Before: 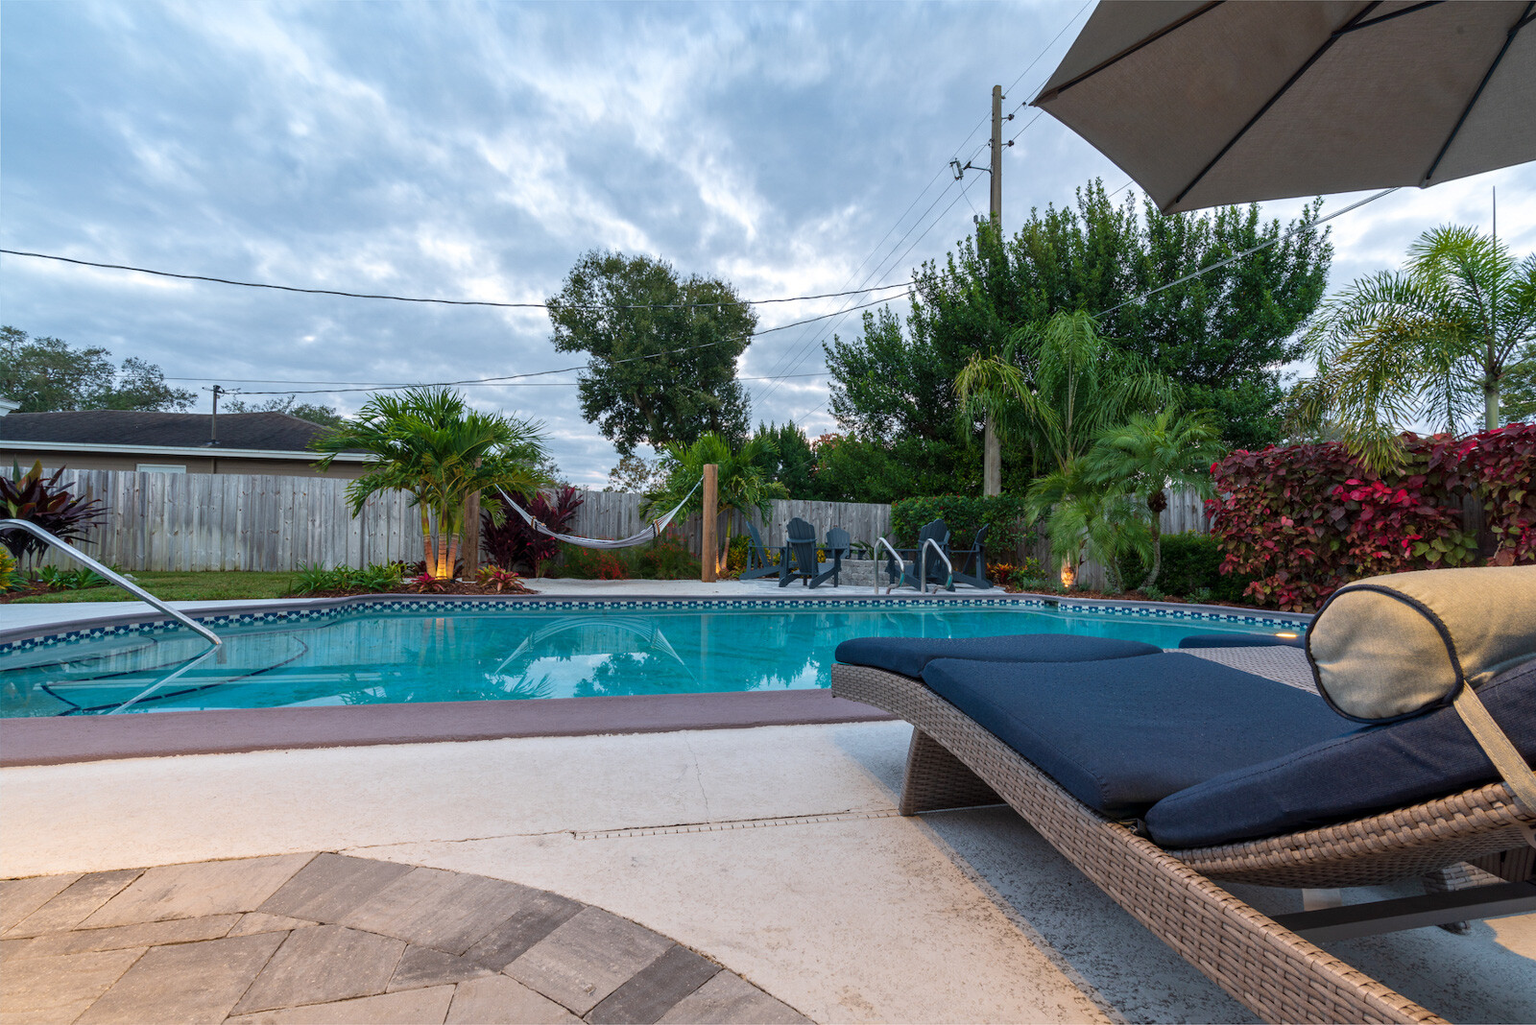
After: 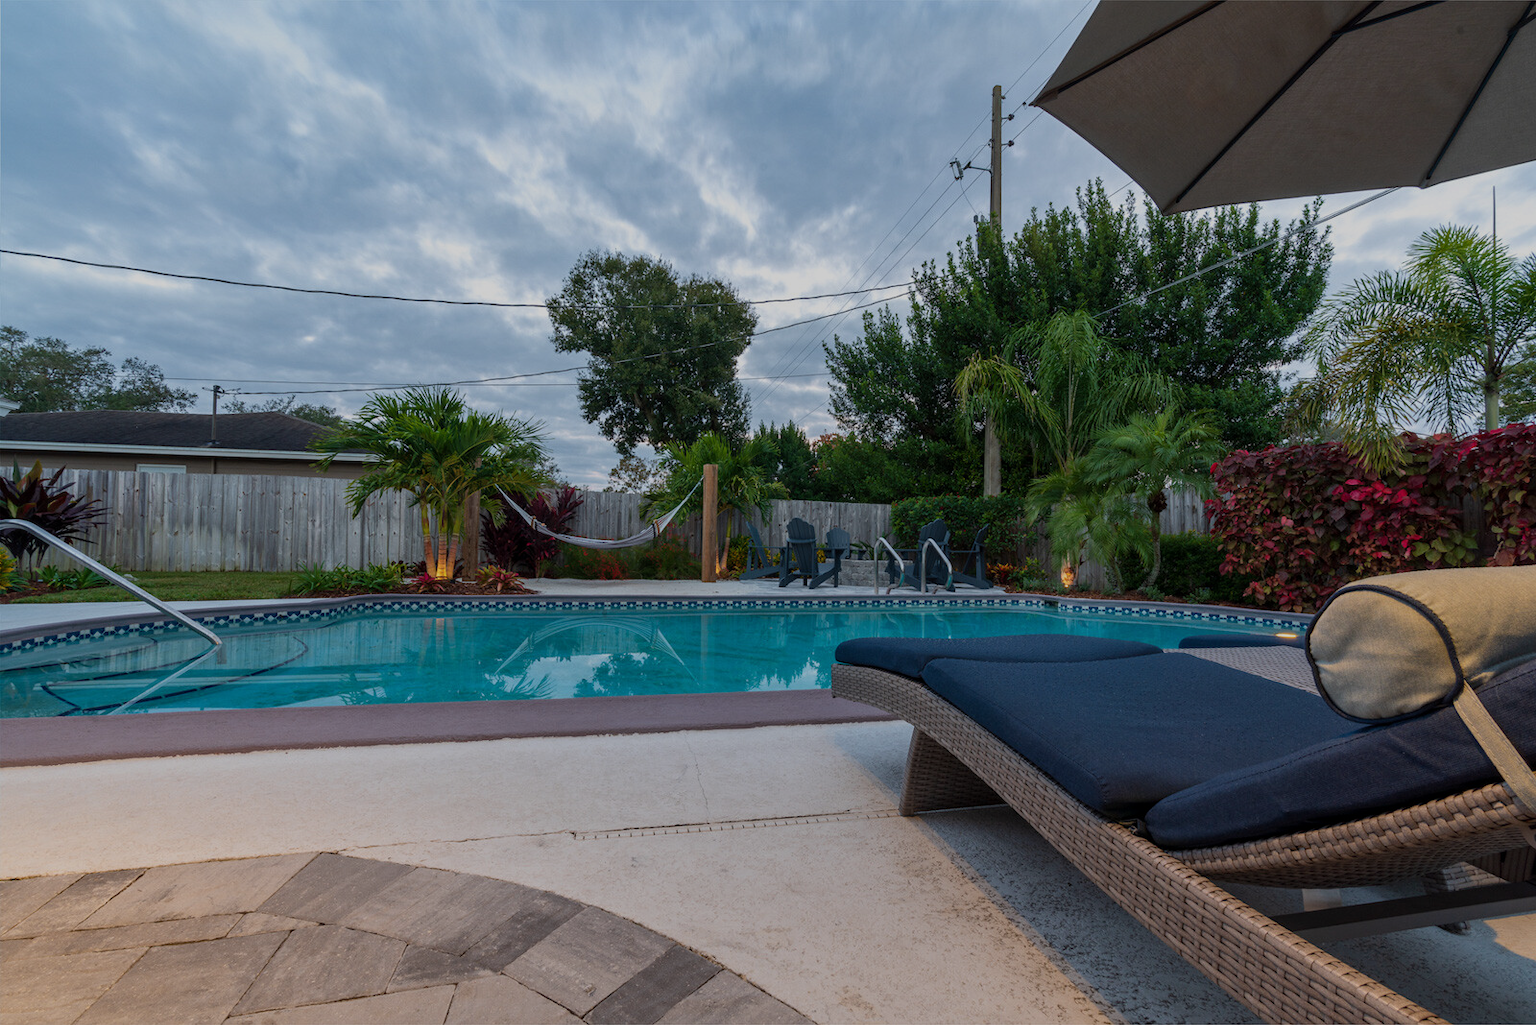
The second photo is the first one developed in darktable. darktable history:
exposure: black level correction 0, exposure -0.721 EV, compensate highlight preservation false
local contrast: mode bilateral grid, contrast 15, coarseness 36, detail 105%, midtone range 0.2
